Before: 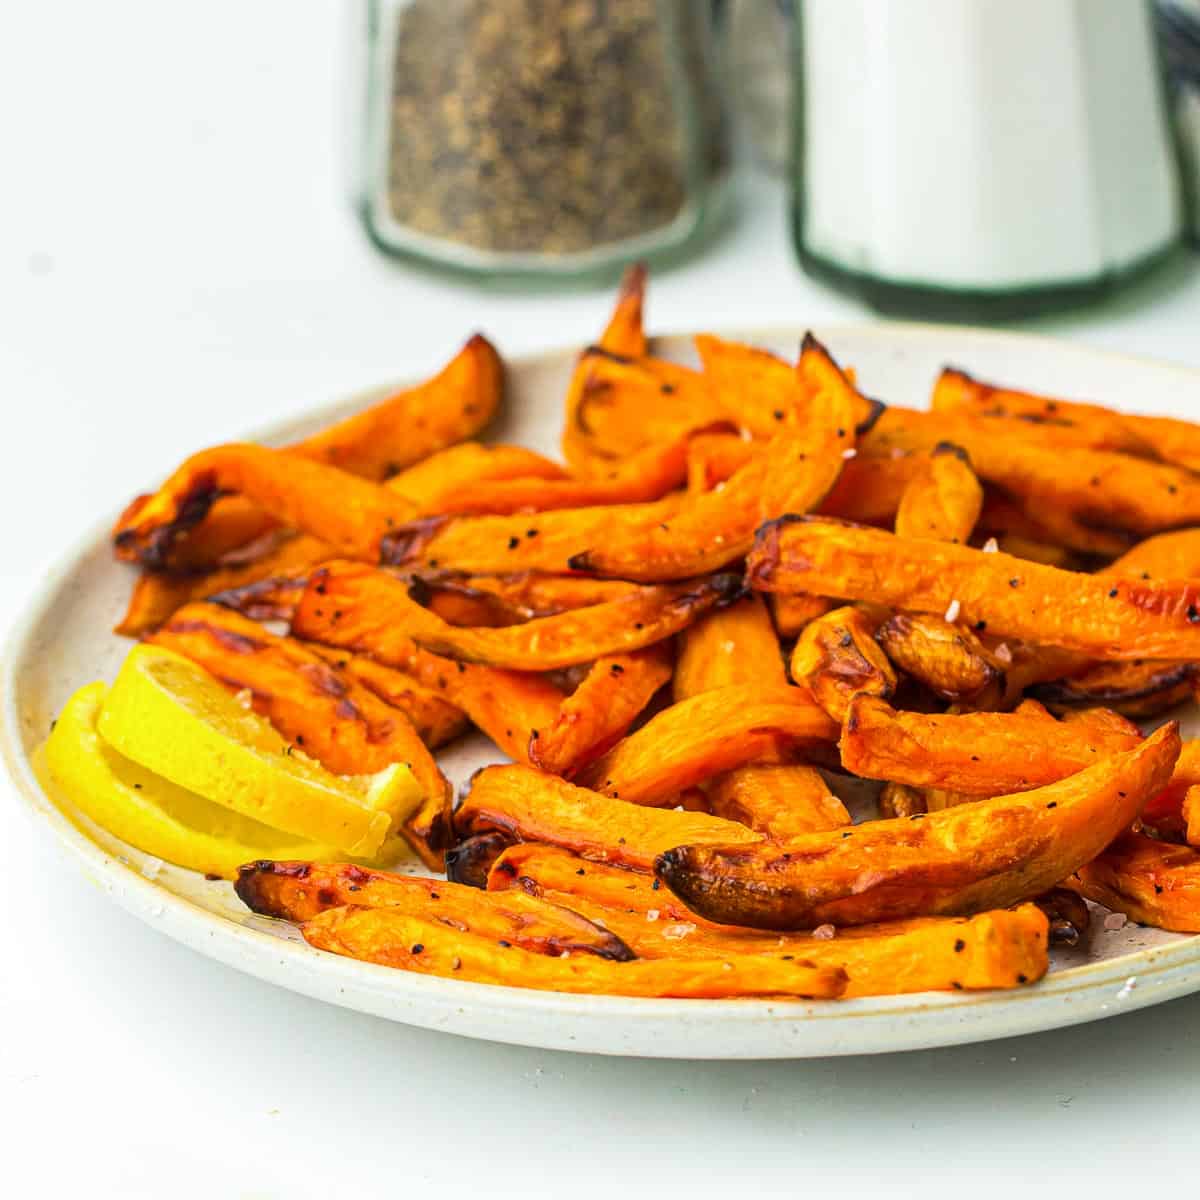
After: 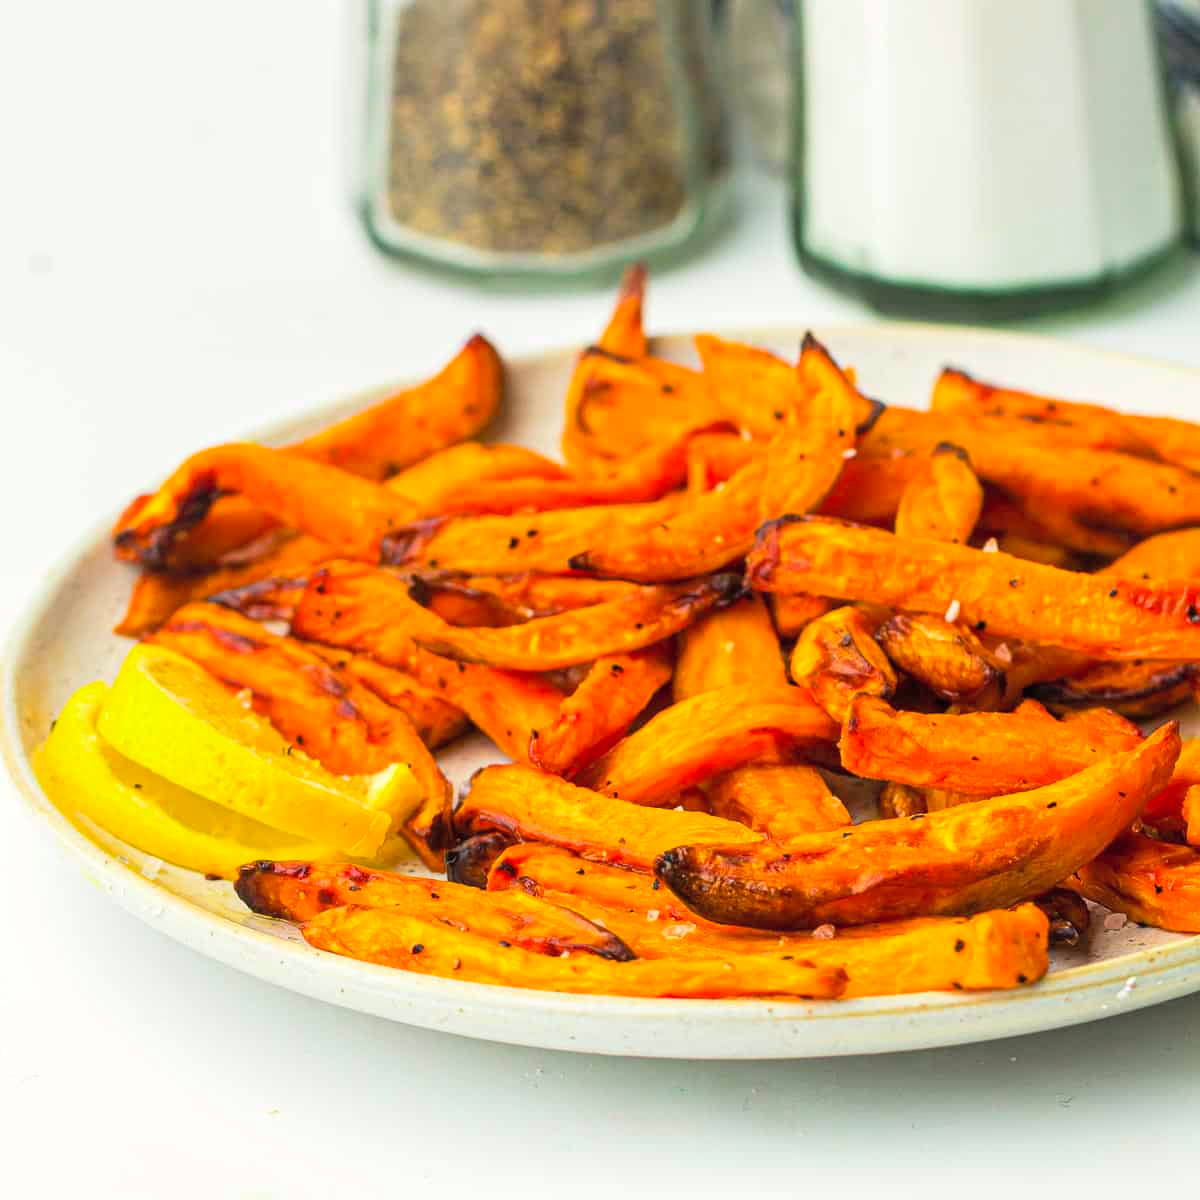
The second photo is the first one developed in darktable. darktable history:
white balance: red 1.009, blue 0.985
contrast brightness saturation: brightness 0.09, saturation 0.19
